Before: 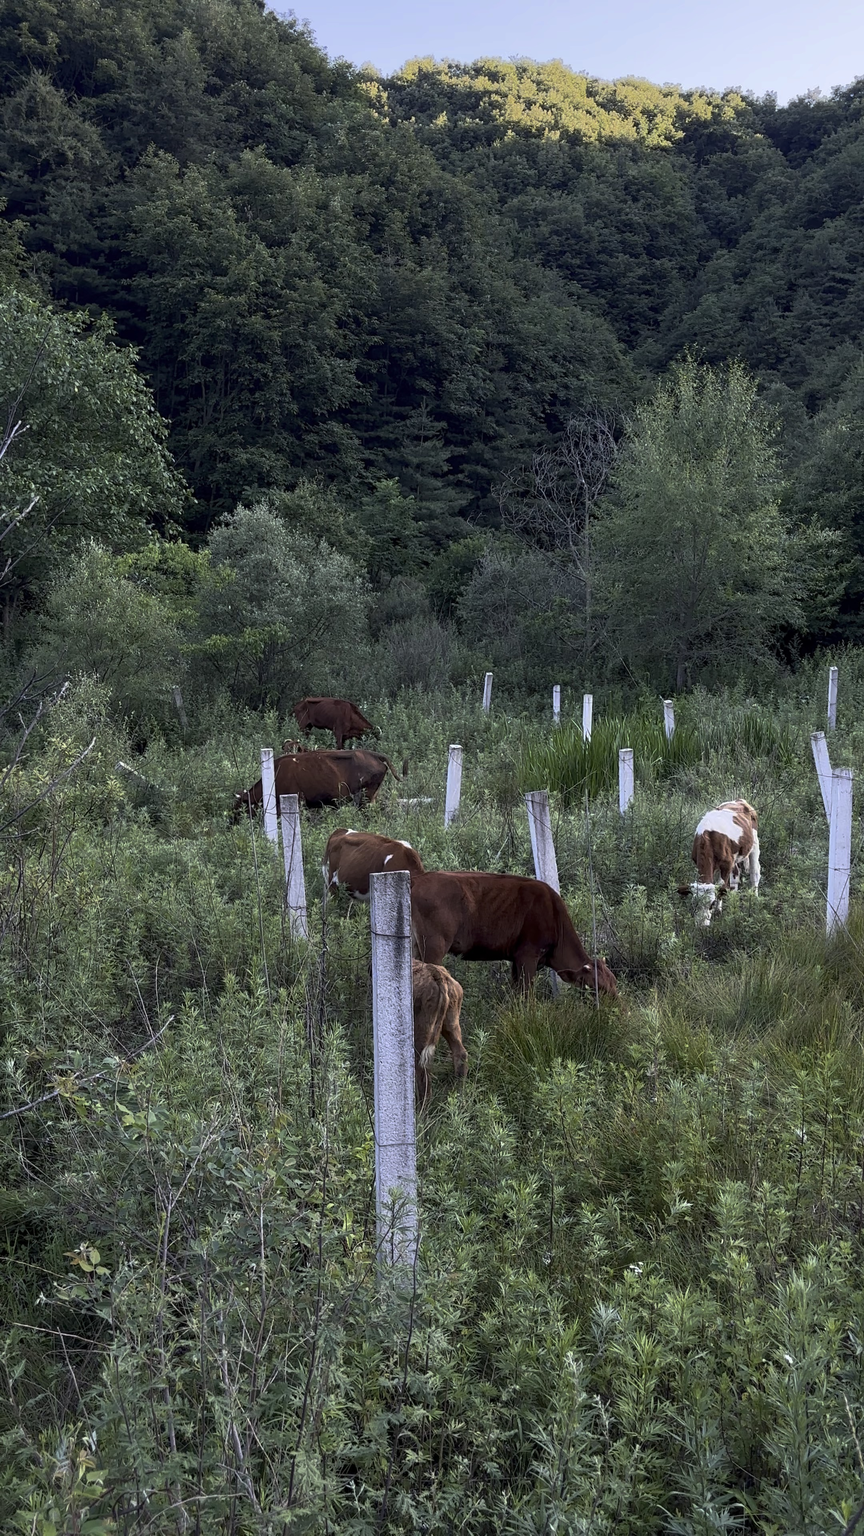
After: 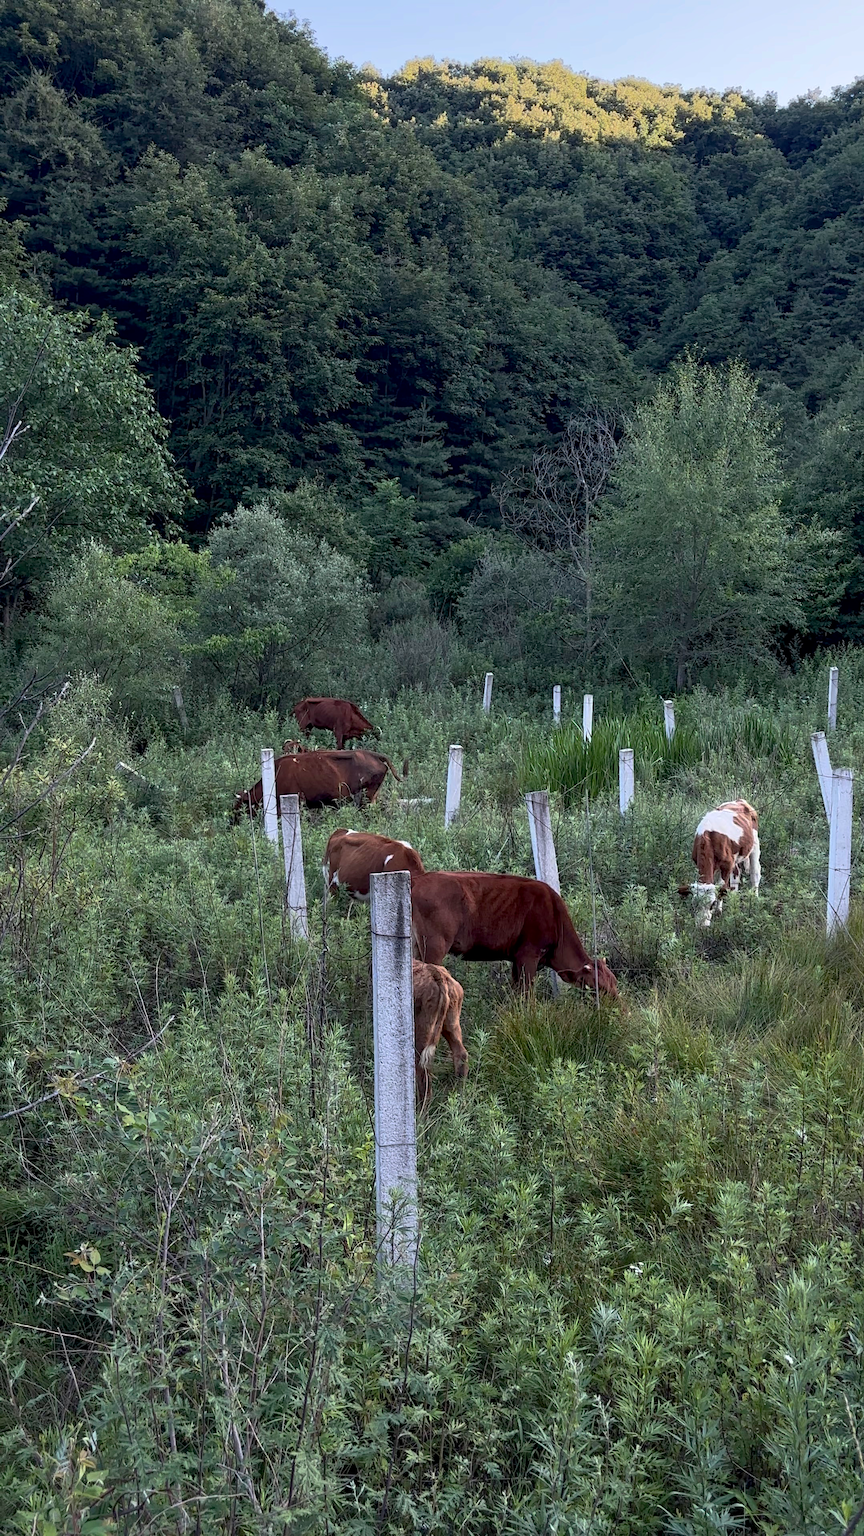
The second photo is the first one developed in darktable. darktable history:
local contrast: mode bilateral grid, contrast 28, coarseness 17, detail 116%, midtone range 0.2
